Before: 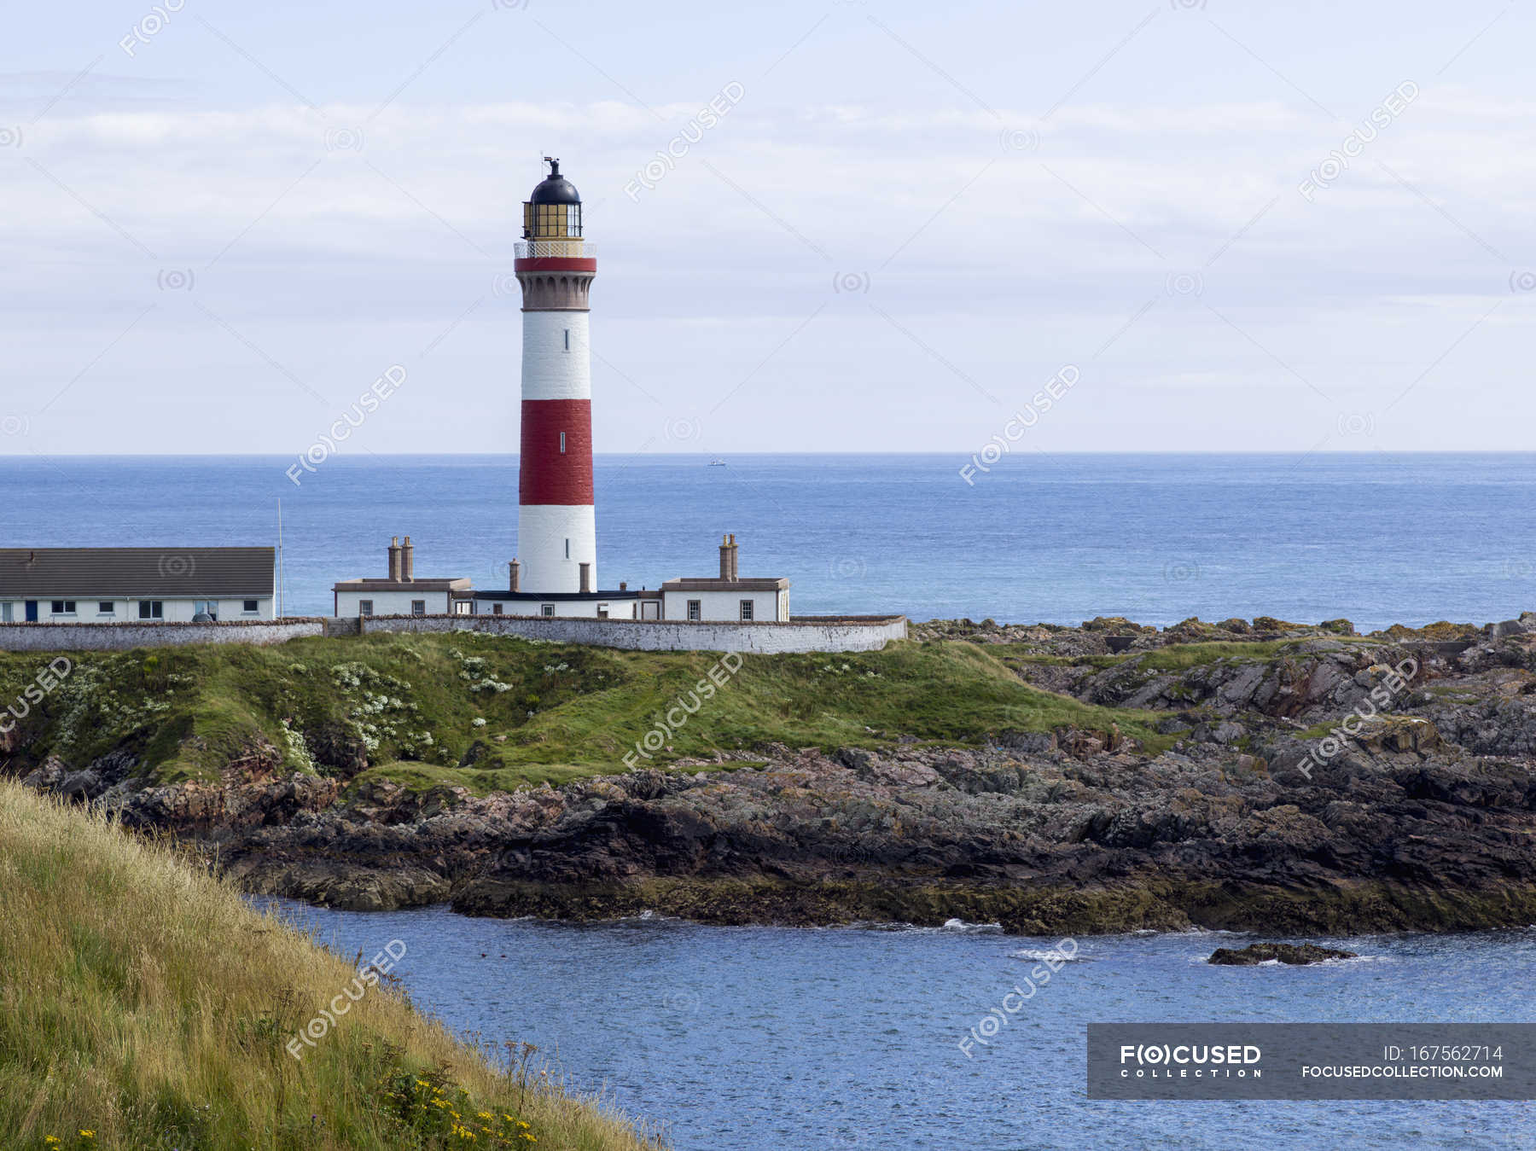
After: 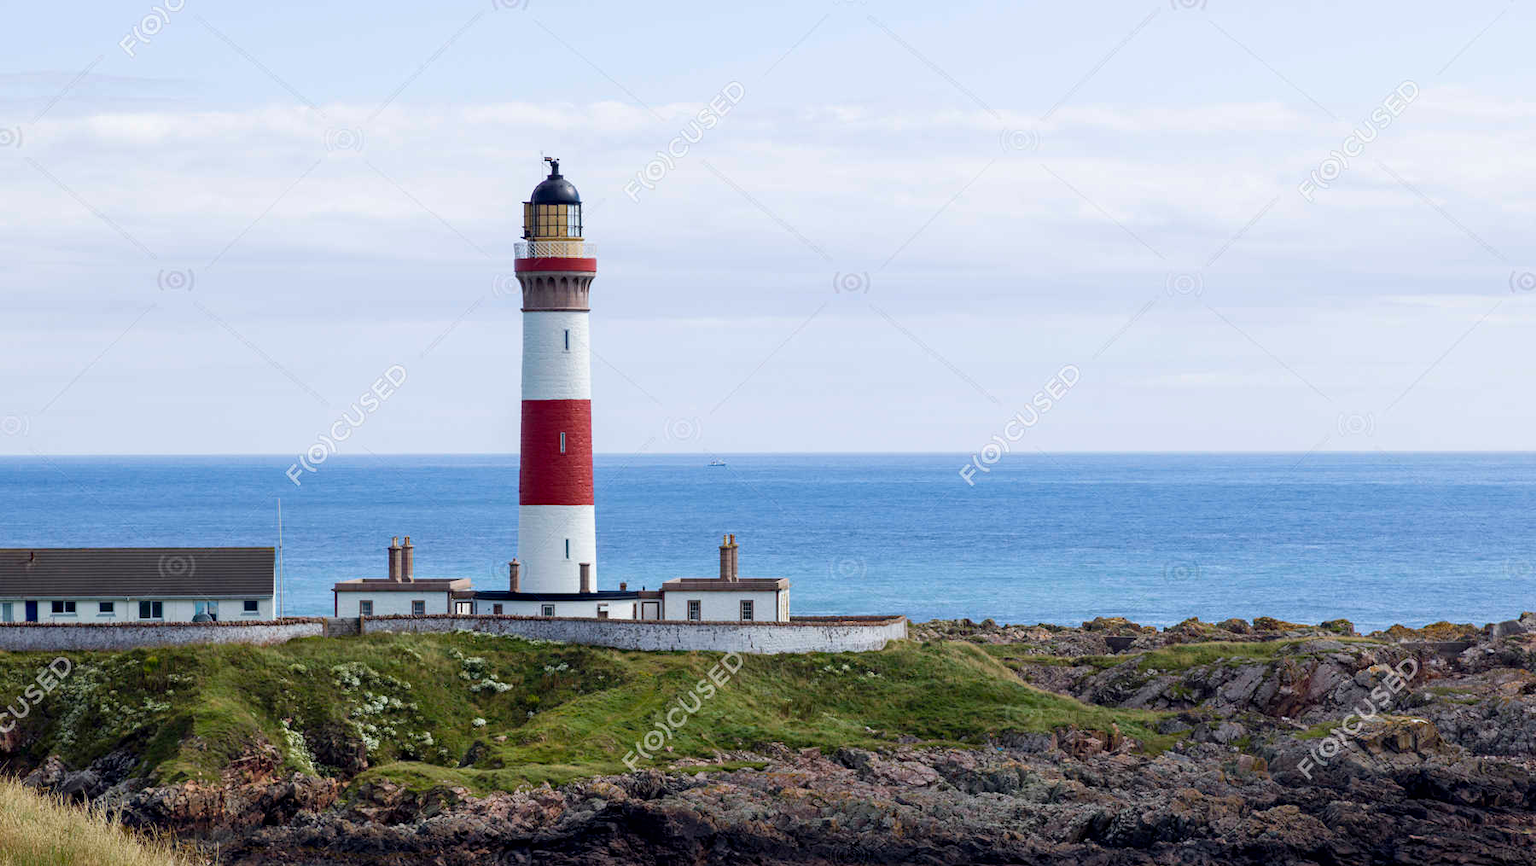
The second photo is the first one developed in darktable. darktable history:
crop: bottom 24.616%
haze removal: adaptive false
